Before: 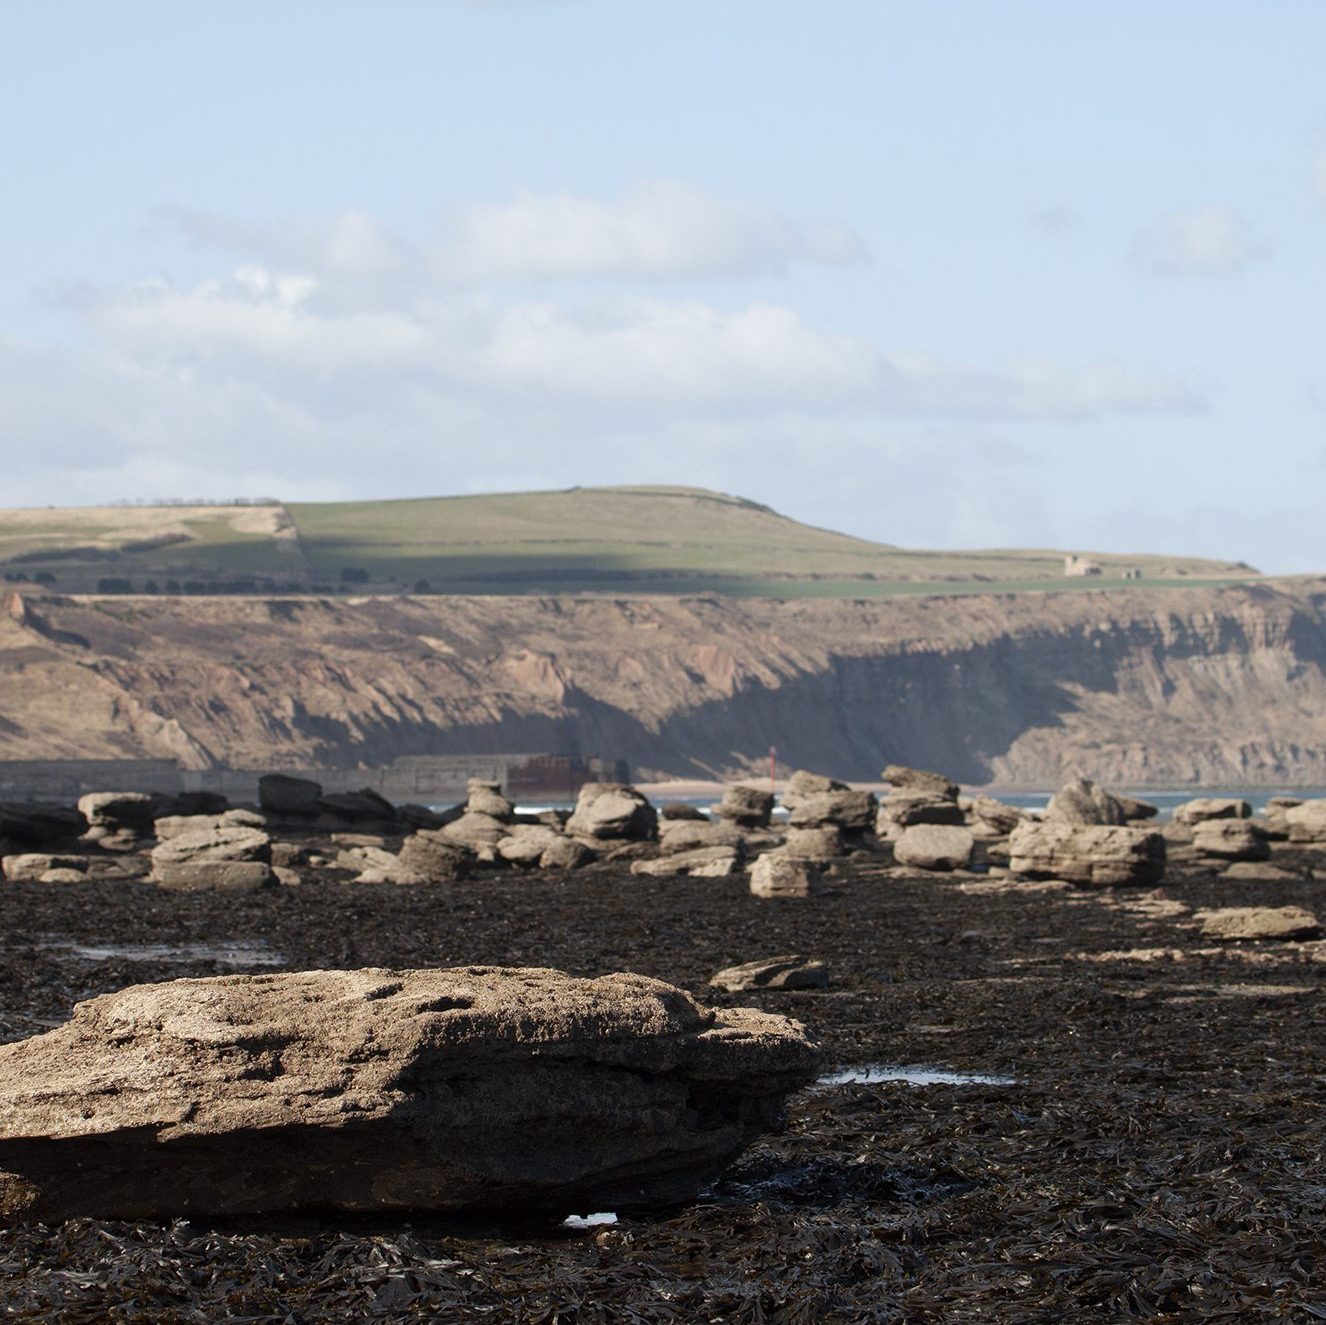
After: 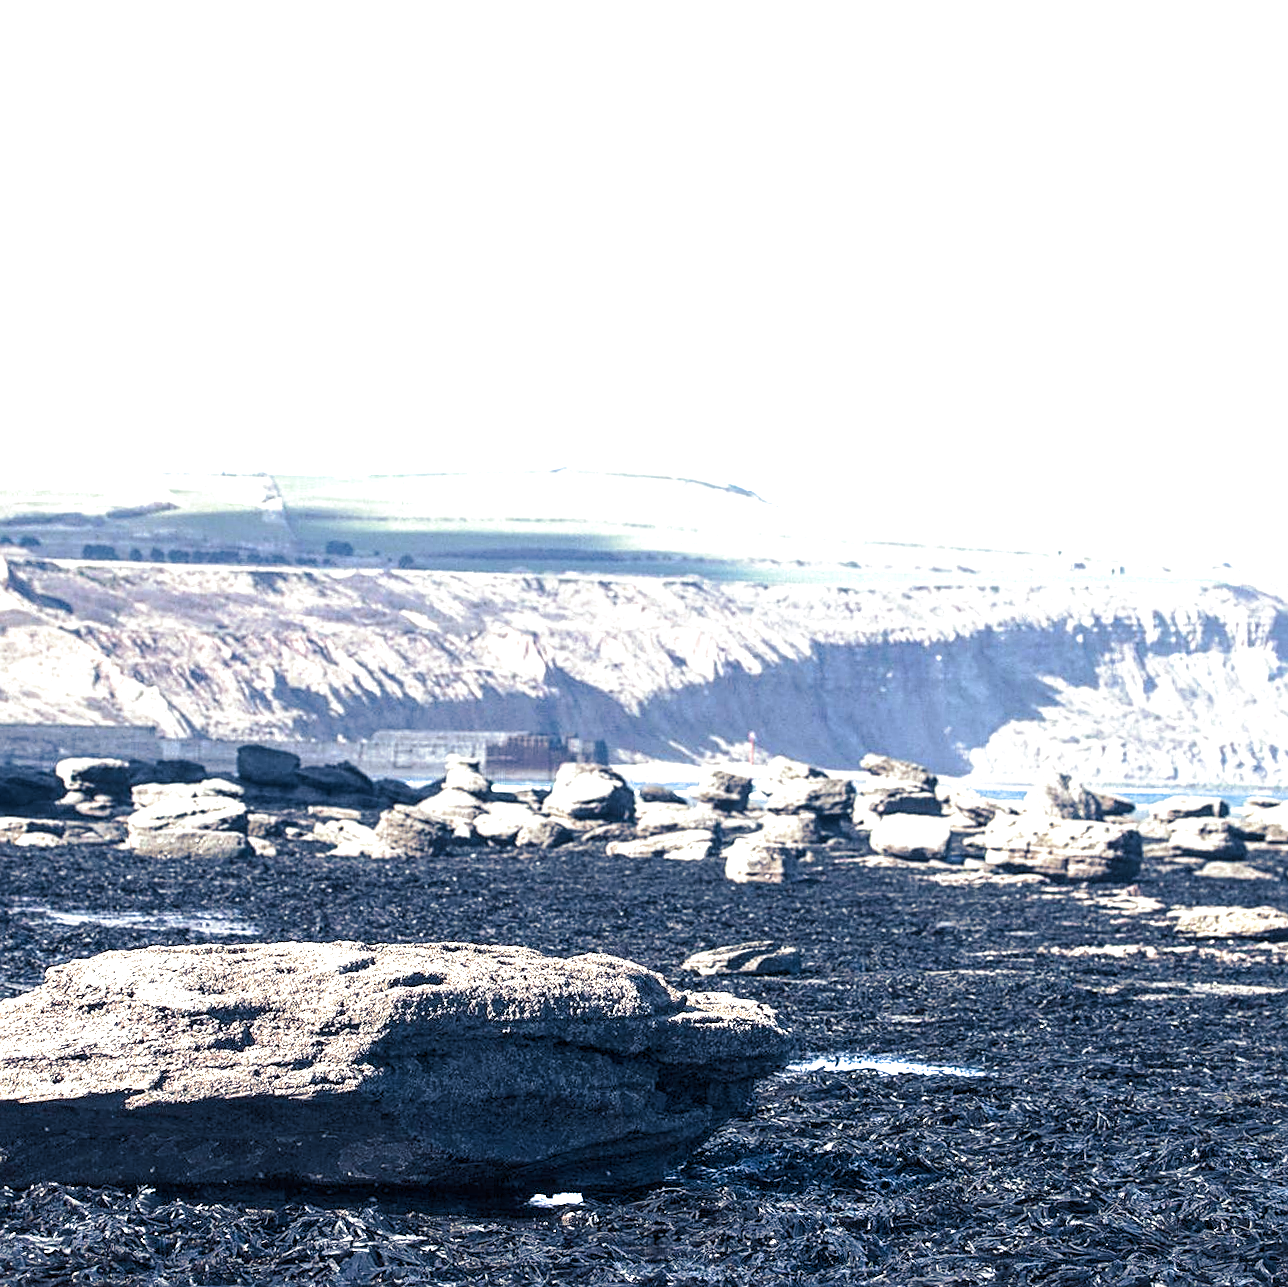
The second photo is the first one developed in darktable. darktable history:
crop and rotate: angle -1.69°
tone equalizer: on, module defaults
sharpen: on, module defaults
local contrast: detail 130%
exposure: black level correction 0, exposure 1.741 EV, compensate exposure bias true, compensate highlight preservation false
color calibration: x 0.38, y 0.39, temperature 4086.04 K
split-toning: shadows › hue 226.8°, shadows › saturation 0.84
